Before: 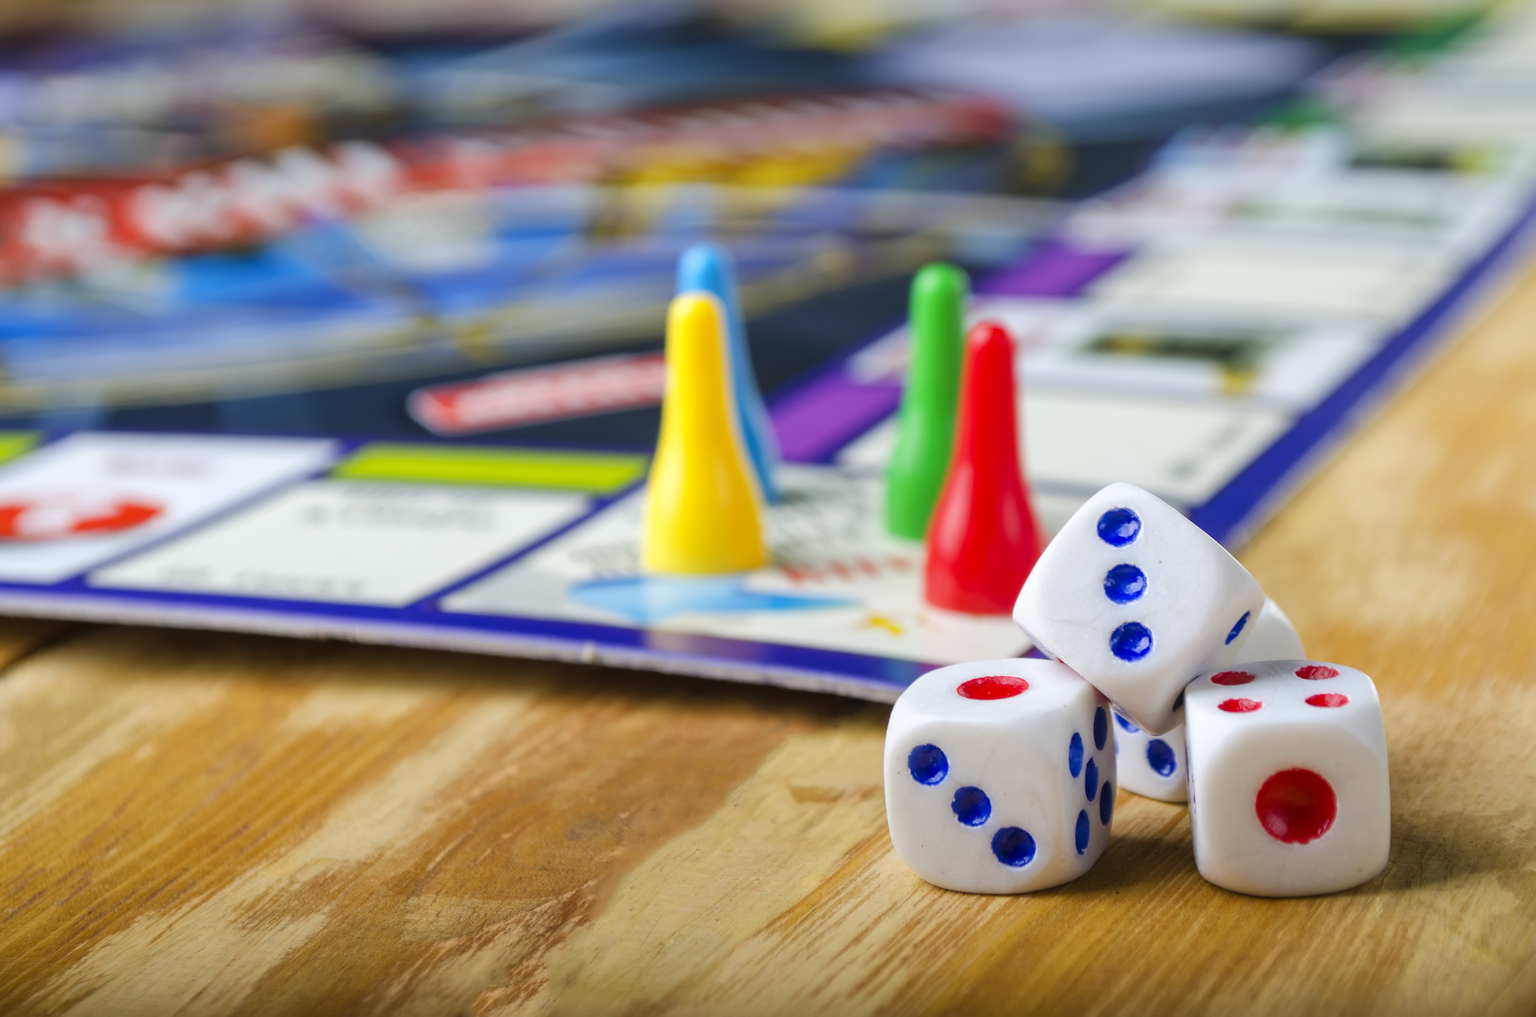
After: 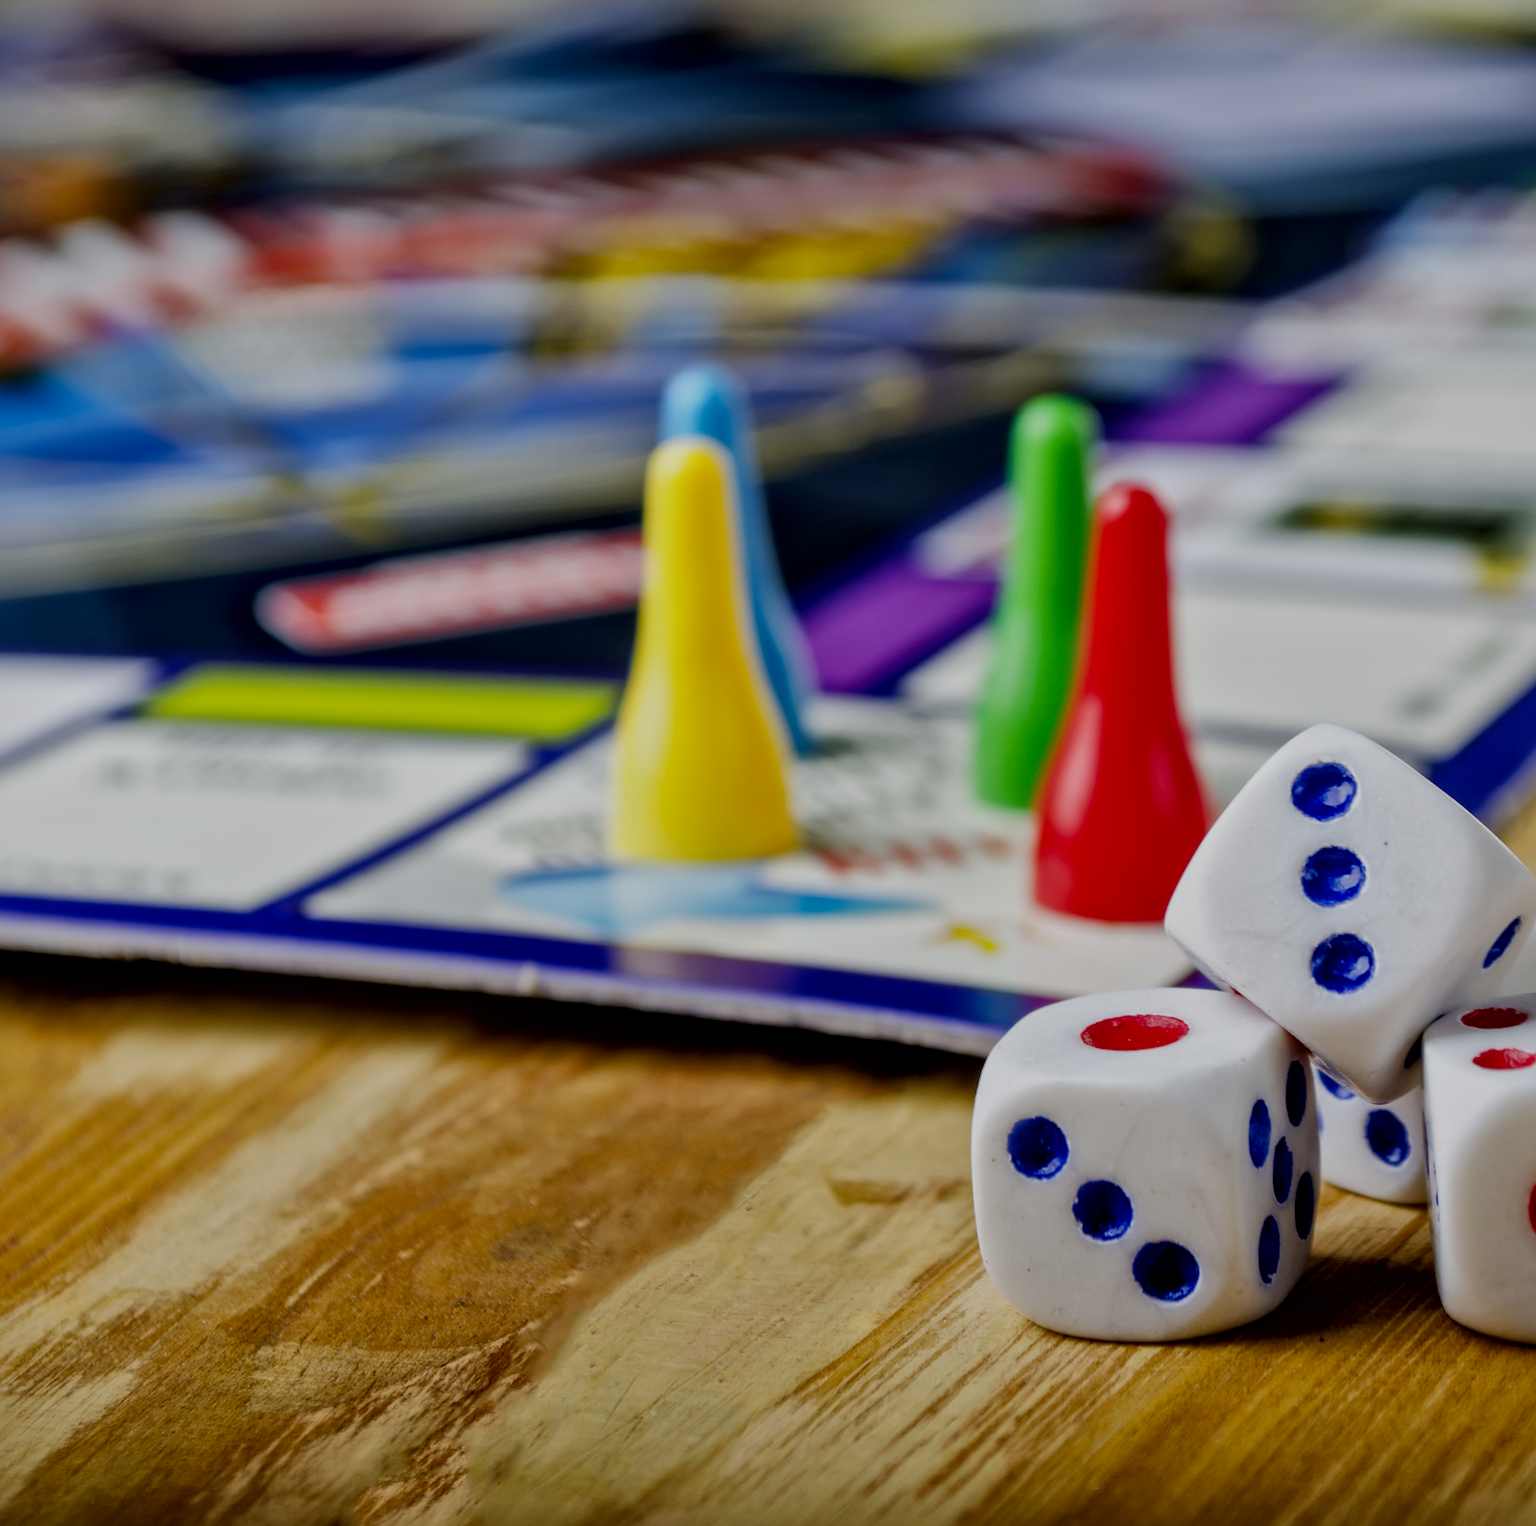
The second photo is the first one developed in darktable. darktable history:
local contrast: mode bilateral grid, contrast 20, coarseness 50, detail 161%, midtone range 0.2
filmic rgb: middle gray luminance 29%, black relative exposure -10.3 EV, white relative exposure 5.5 EV, threshold 6 EV, target black luminance 0%, hardness 3.95, latitude 2.04%, contrast 1.132, highlights saturation mix 5%, shadows ↔ highlights balance 15.11%, preserve chrominance no, color science v3 (2019), use custom middle-gray values true, iterations of high-quality reconstruction 0, enable highlight reconstruction true
exposure: black level correction 0.001, compensate highlight preservation false
crop: left 15.419%, right 17.914%
